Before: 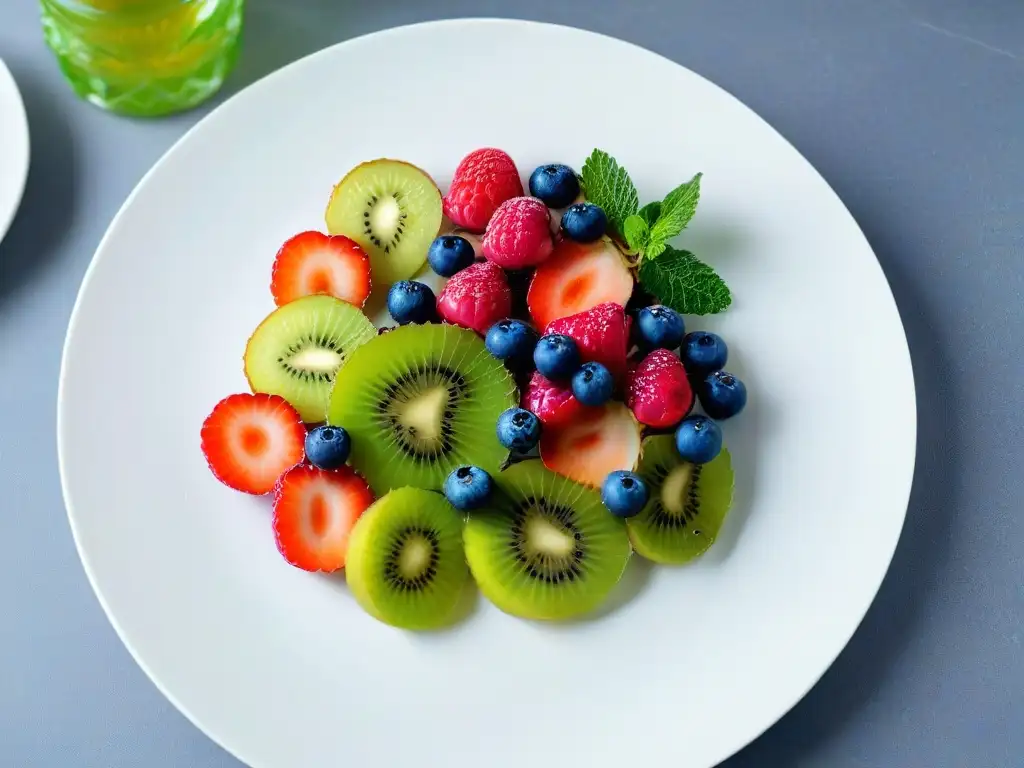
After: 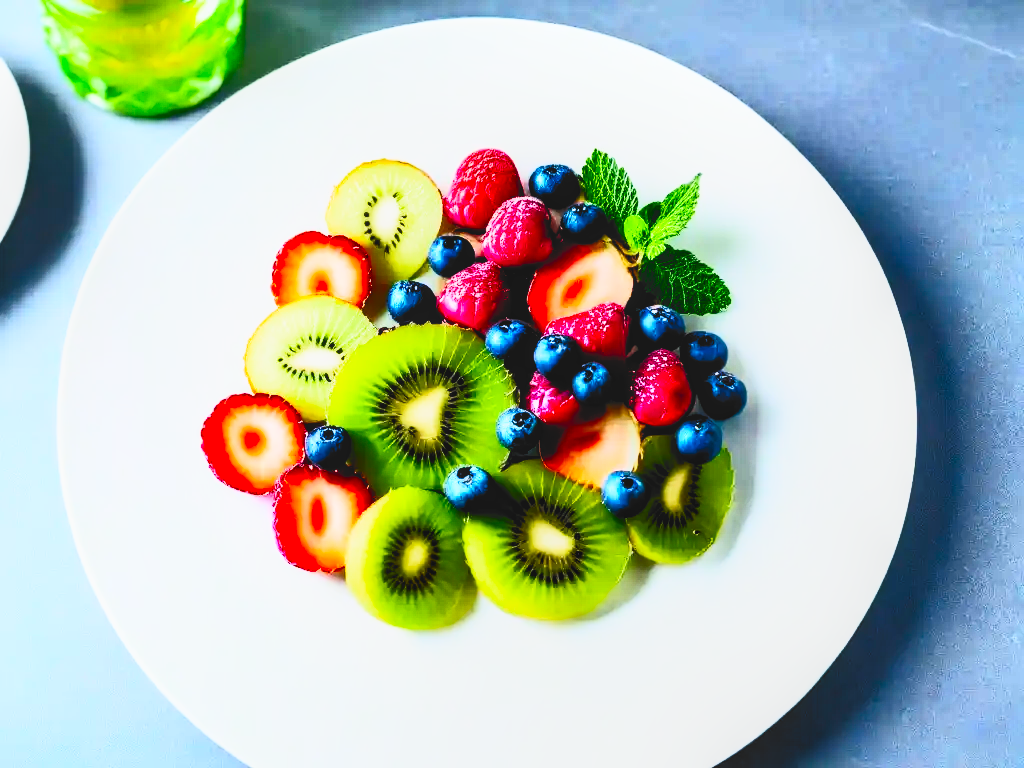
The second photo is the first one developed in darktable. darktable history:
shadows and highlights: shadows 32.99, highlights -46.72, compress 49.56%, soften with gaussian
local contrast: detail 109%
contrast brightness saturation: contrast 0.821, brightness 0.602, saturation 0.592
filmic rgb: black relative exposure -4.95 EV, white relative exposure 2.83 EV, hardness 3.72, preserve chrominance no, color science v5 (2021), contrast in shadows safe, contrast in highlights safe
exposure: black level correction 0.001, compensate highlight preservation false
